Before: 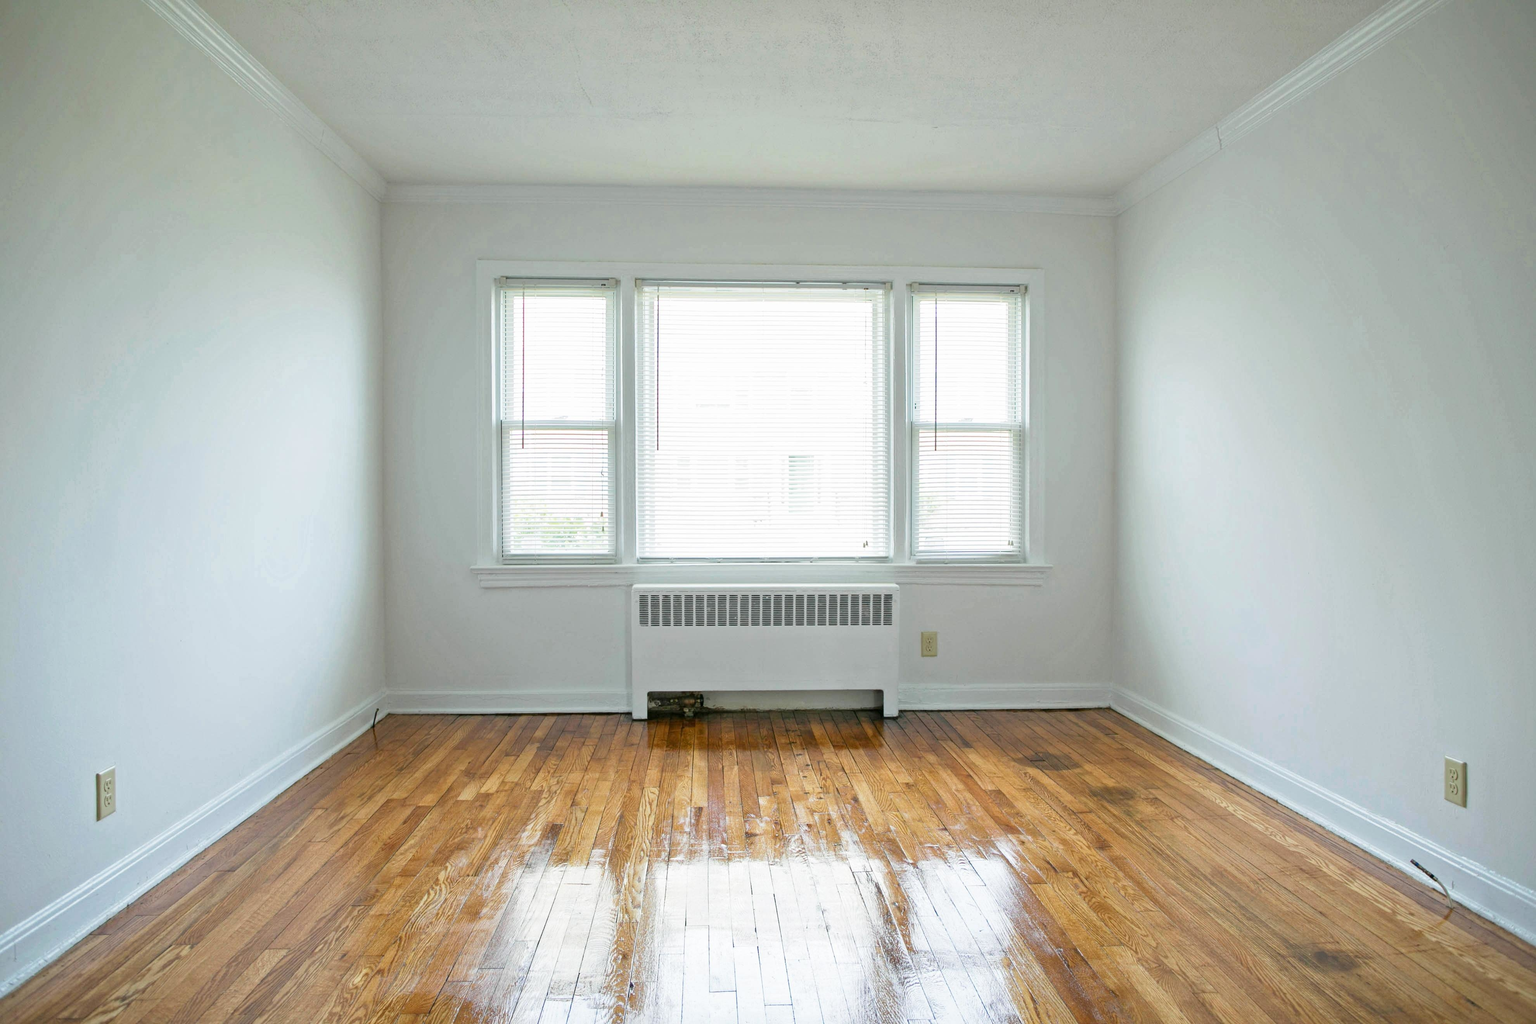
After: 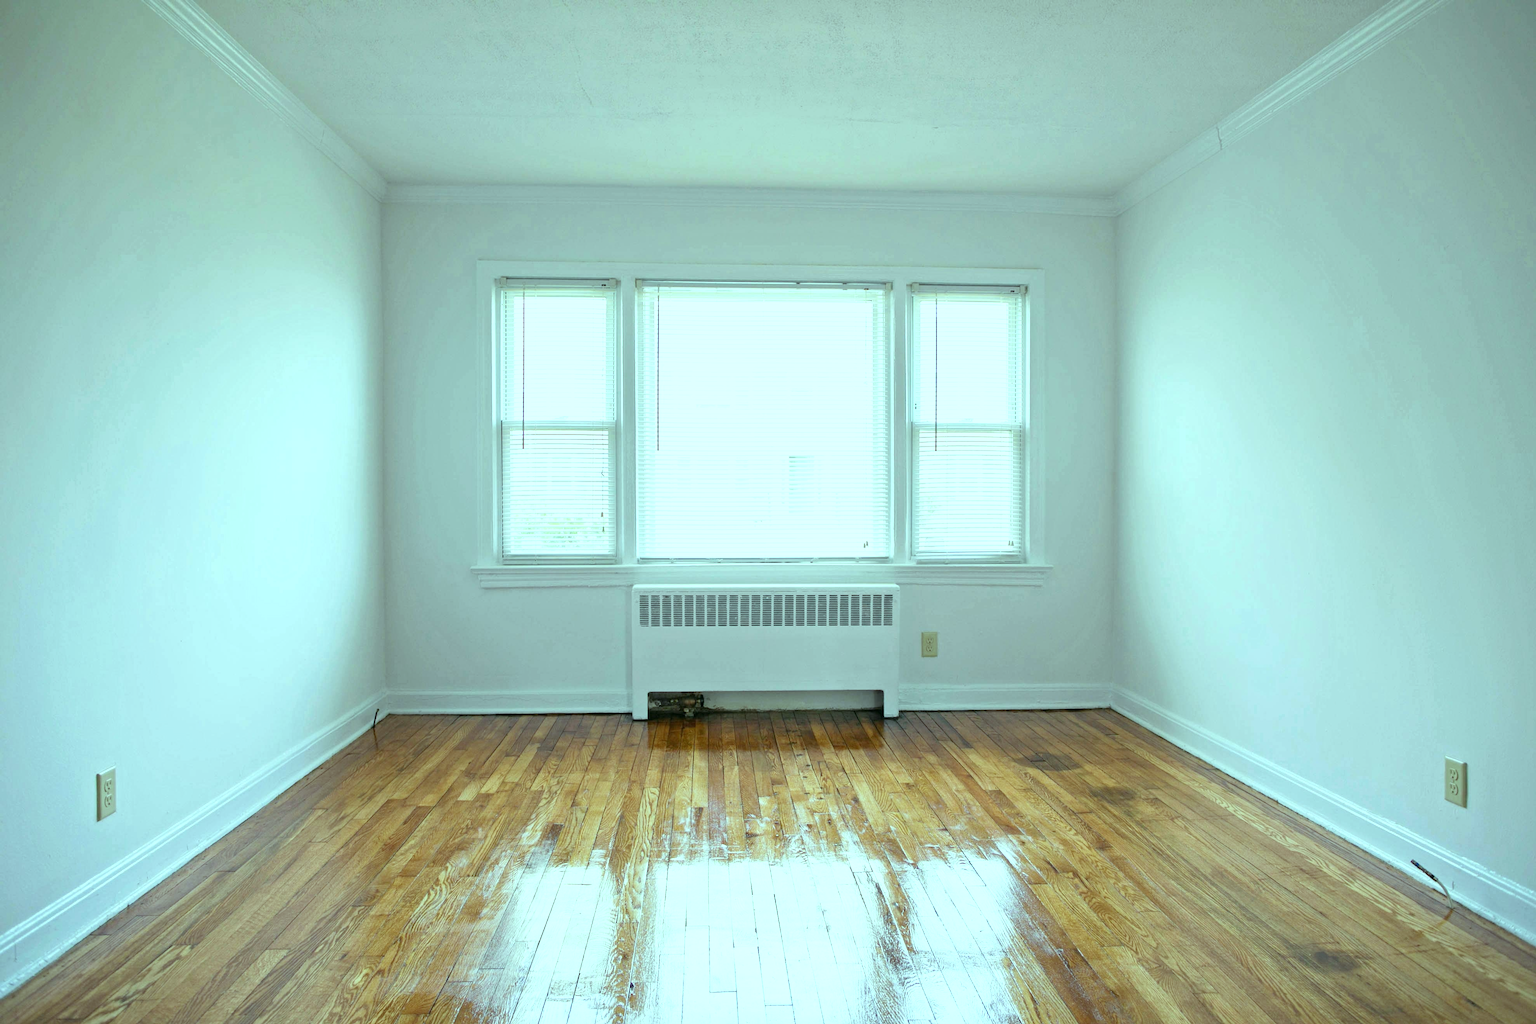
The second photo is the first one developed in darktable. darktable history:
white balance: emerald 1
color balance: mode lift, gamma, gain (sRGB), lift [0.997, 0.979, 1.021, 1.011], gamma [1, 1.084, 0.916, 0.998], gain [1, 0.87, 1.13, 1.101], contrast 4.55%, contrast fulcrum 38.24%, output saturation 104.09%
